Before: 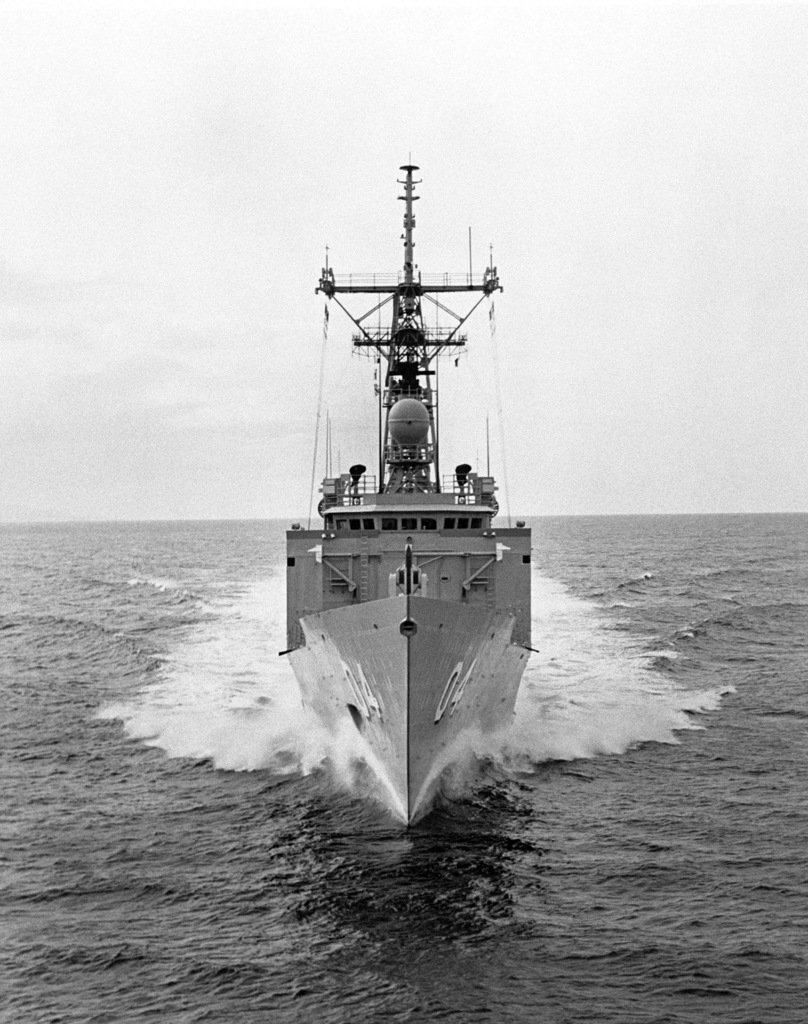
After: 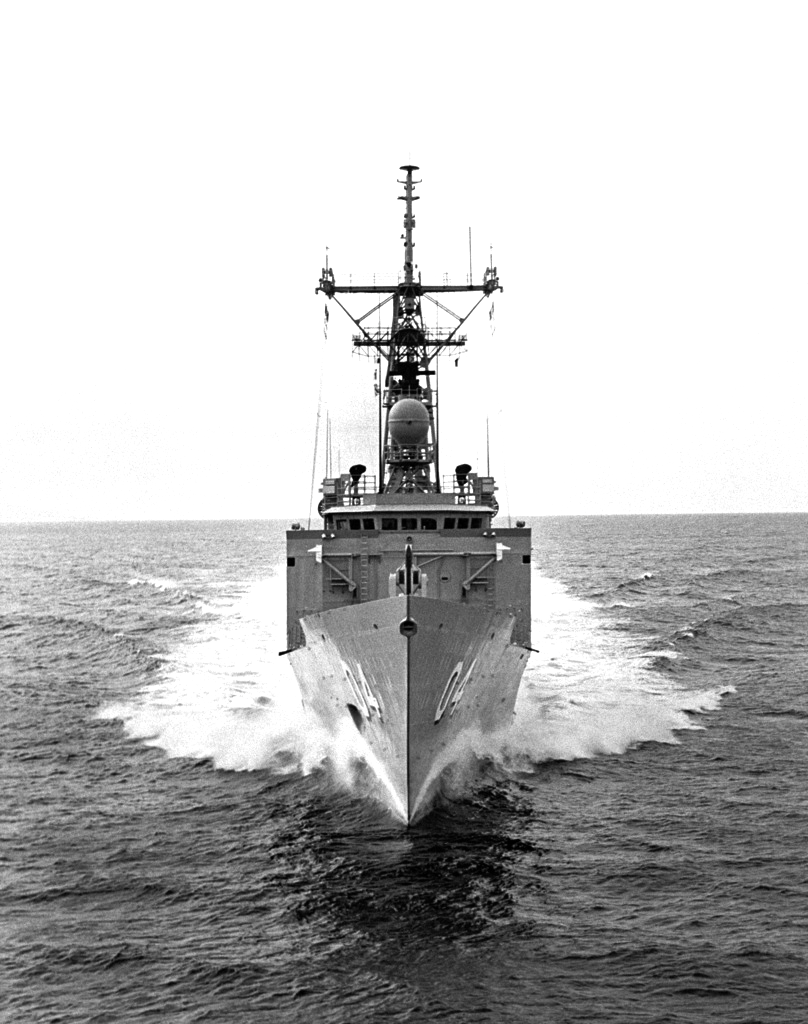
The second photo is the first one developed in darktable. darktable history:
shadows and highlights: shadows 30.86, highlights 0, soften with gaussian
color balance rgb: linear chroma grading › global chroma 9%, perceptual saturation grading › global saturation 36%, perceptual saturation grading › shadows 35%, perceptual brilliance grading › global brilliance 15%, perceptual brilliance grading › shadows -35%, global vibrance 15%
